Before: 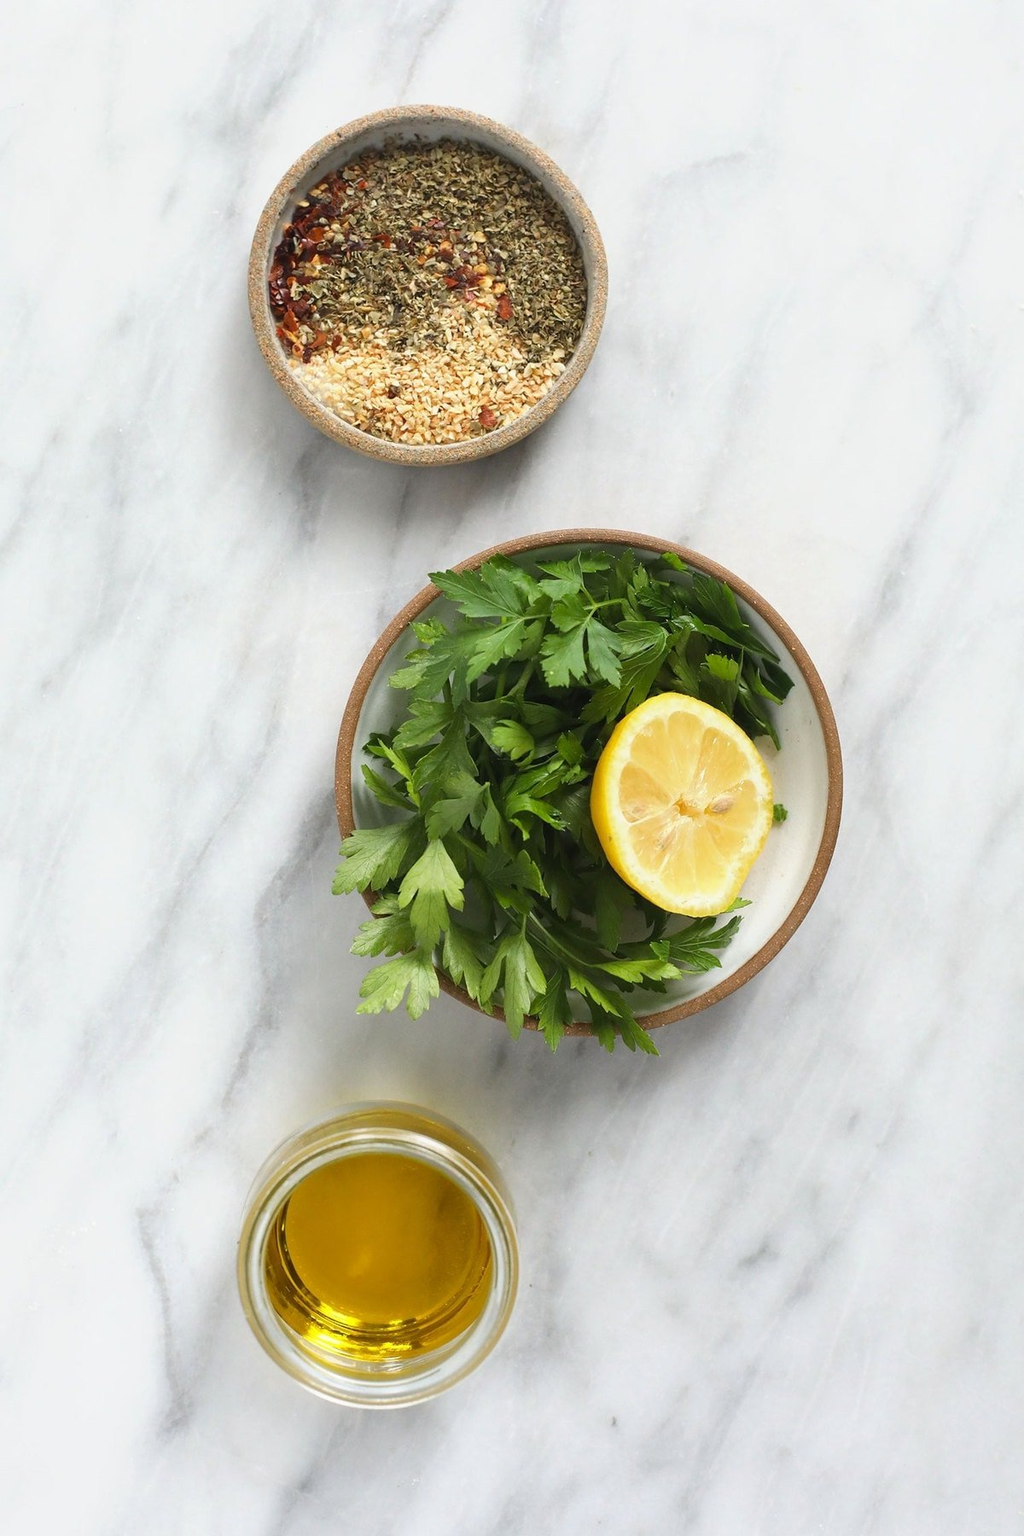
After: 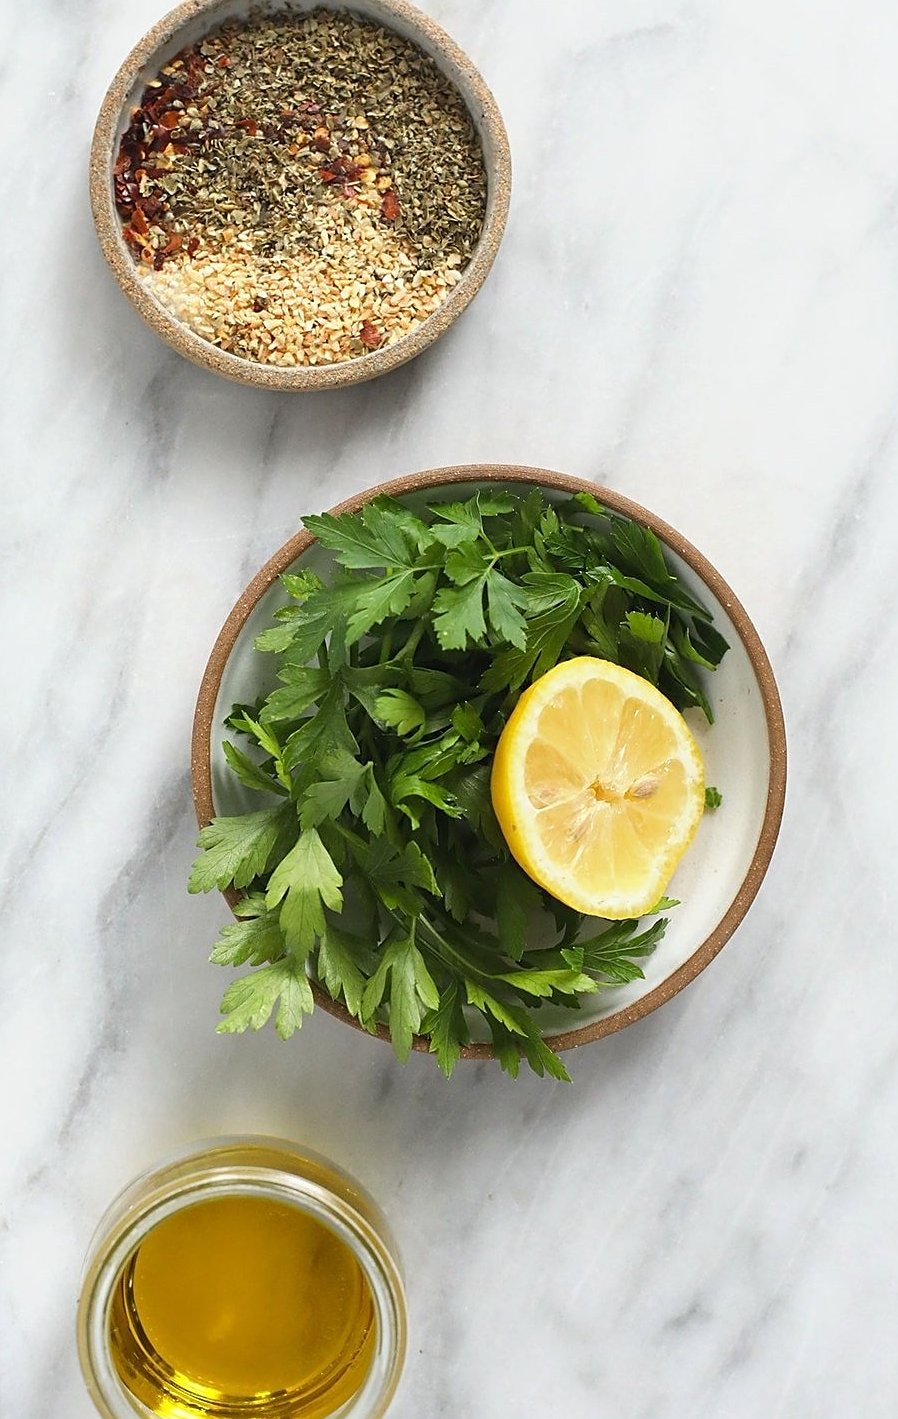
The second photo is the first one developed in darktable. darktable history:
crop: left 16.768%, top 8.653%, right 8.362%, bottom 12.485%
sharpen: on, module defaults
